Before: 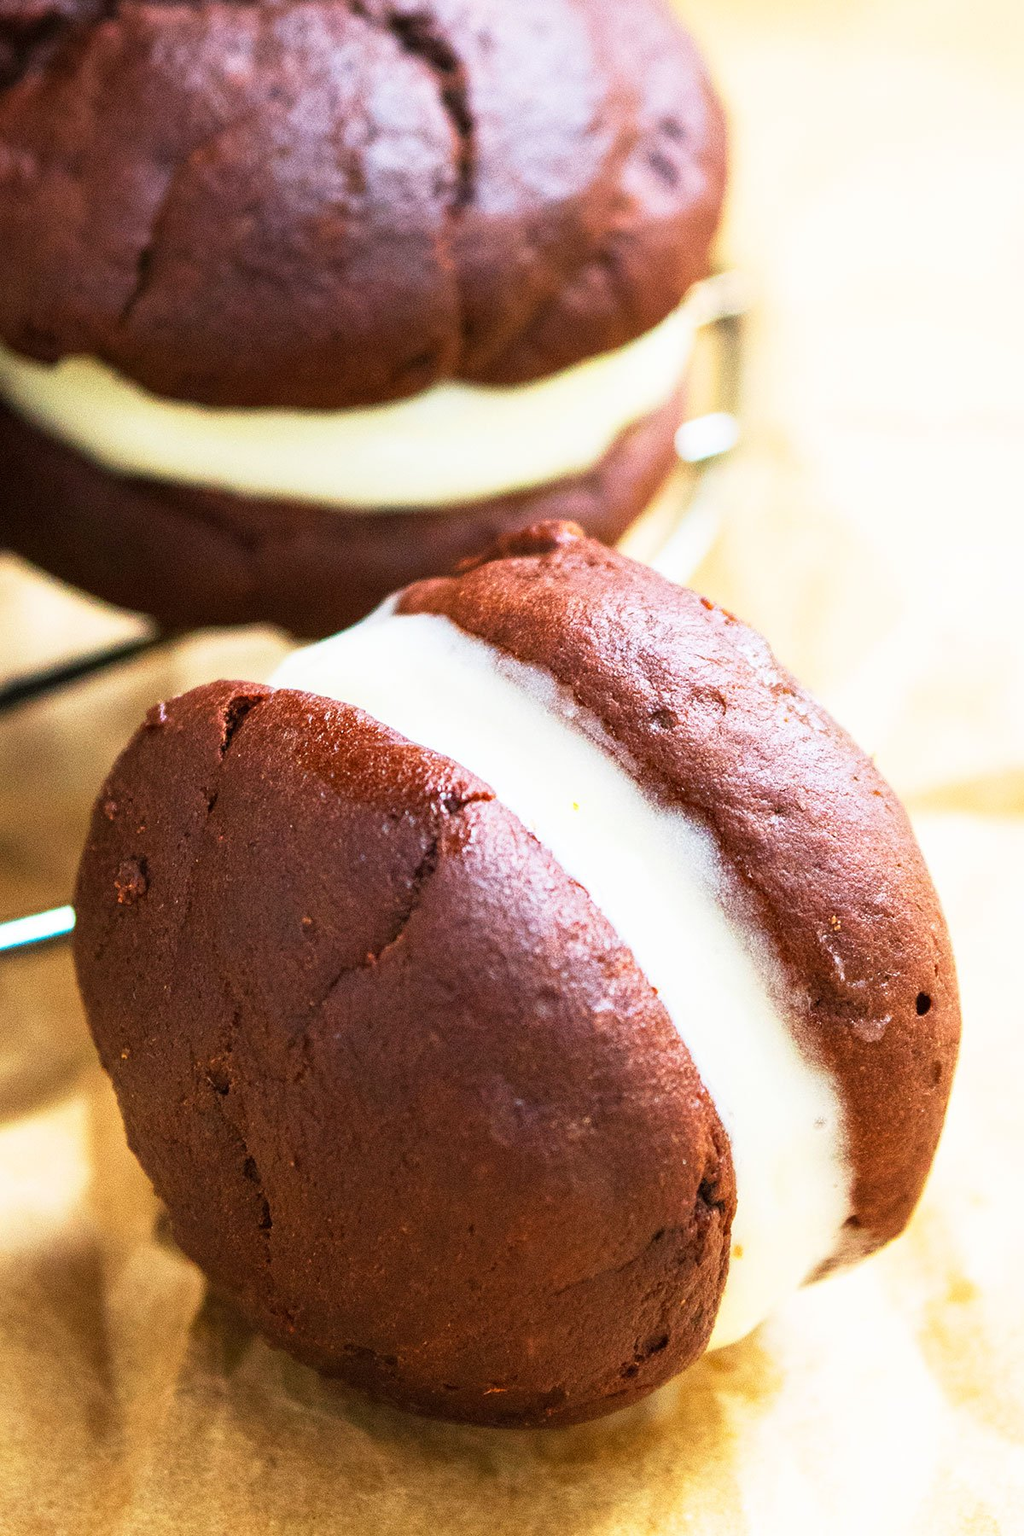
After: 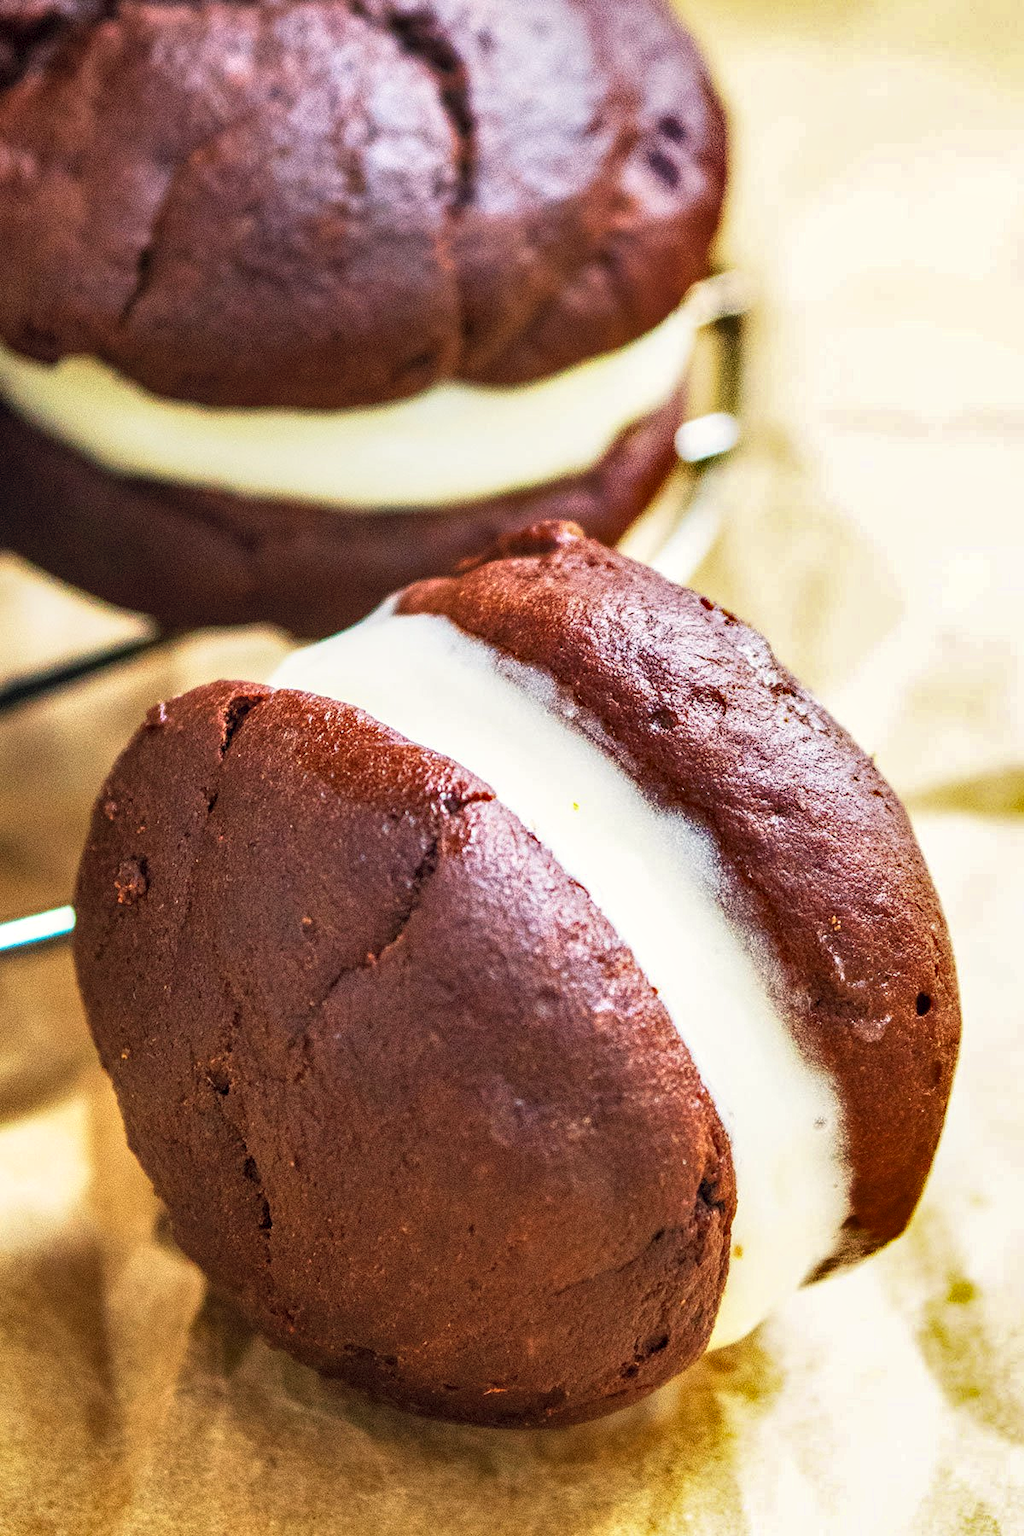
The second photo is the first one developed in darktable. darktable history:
shadows and highlights: white point adjustment 0.1, highlights -70, soften with gaussian
local contrast: on, module defaults
color correction: highlights a* 0.207, highlights b* 2.7, shadows a* -0.874, shadows b* -4.78
